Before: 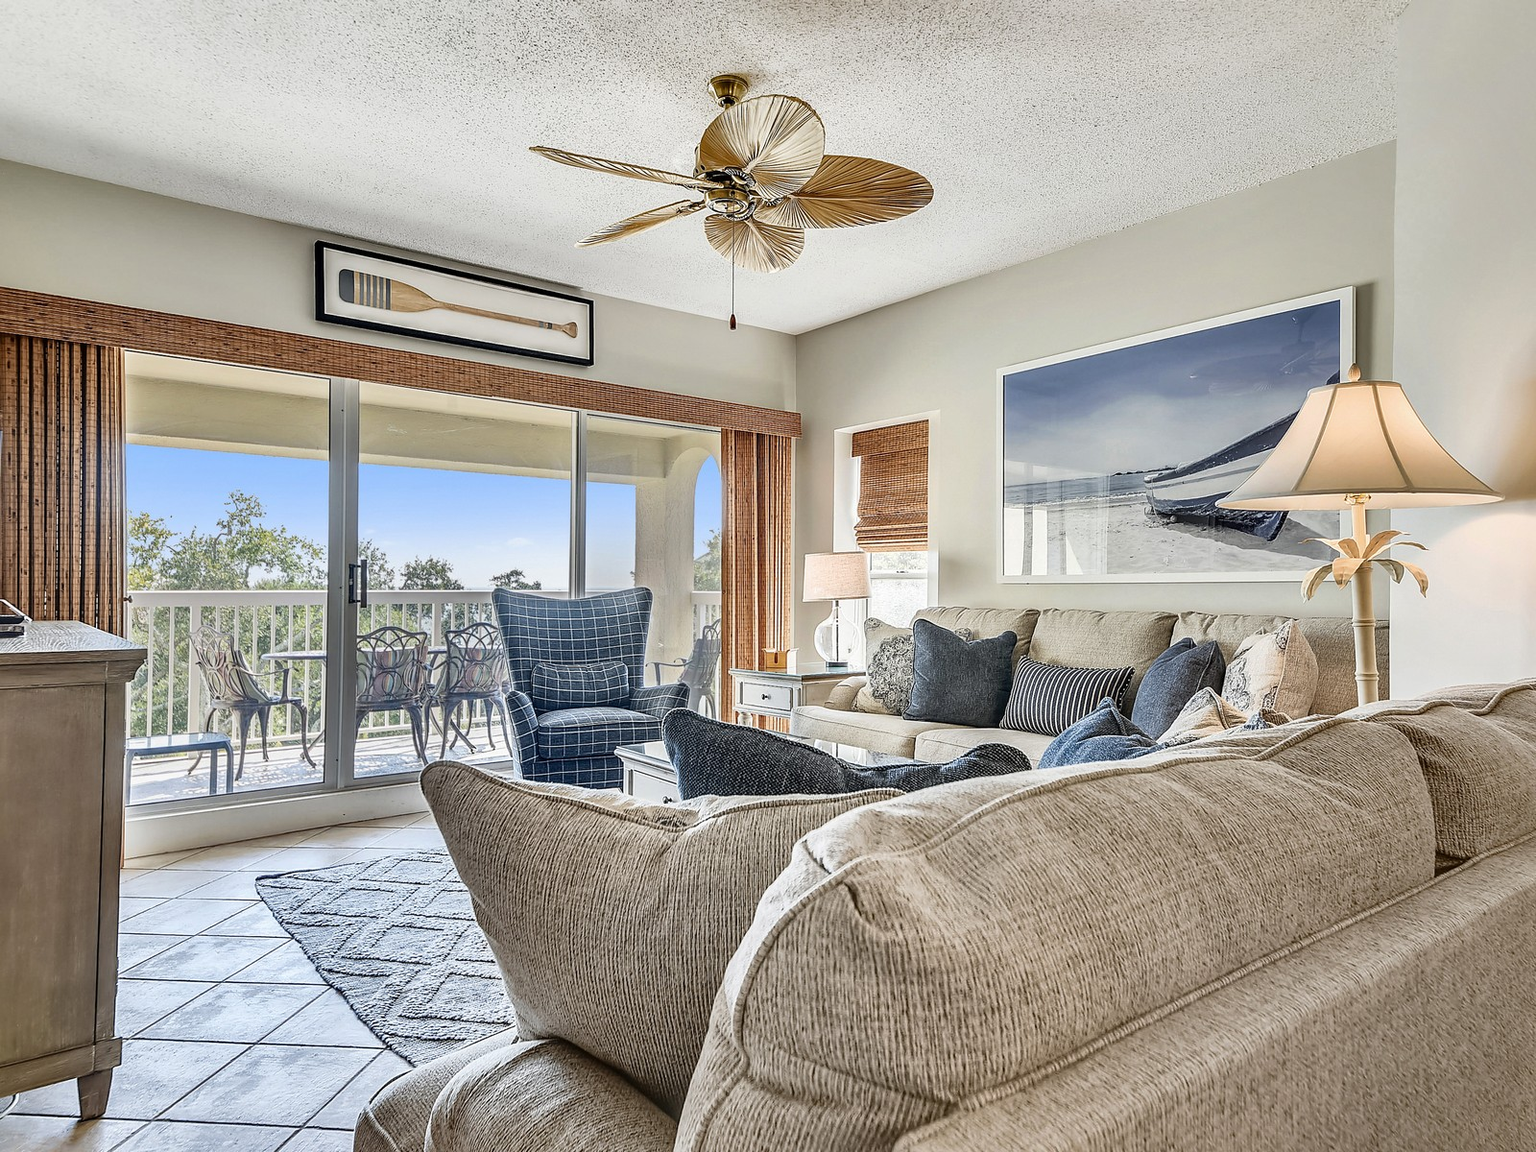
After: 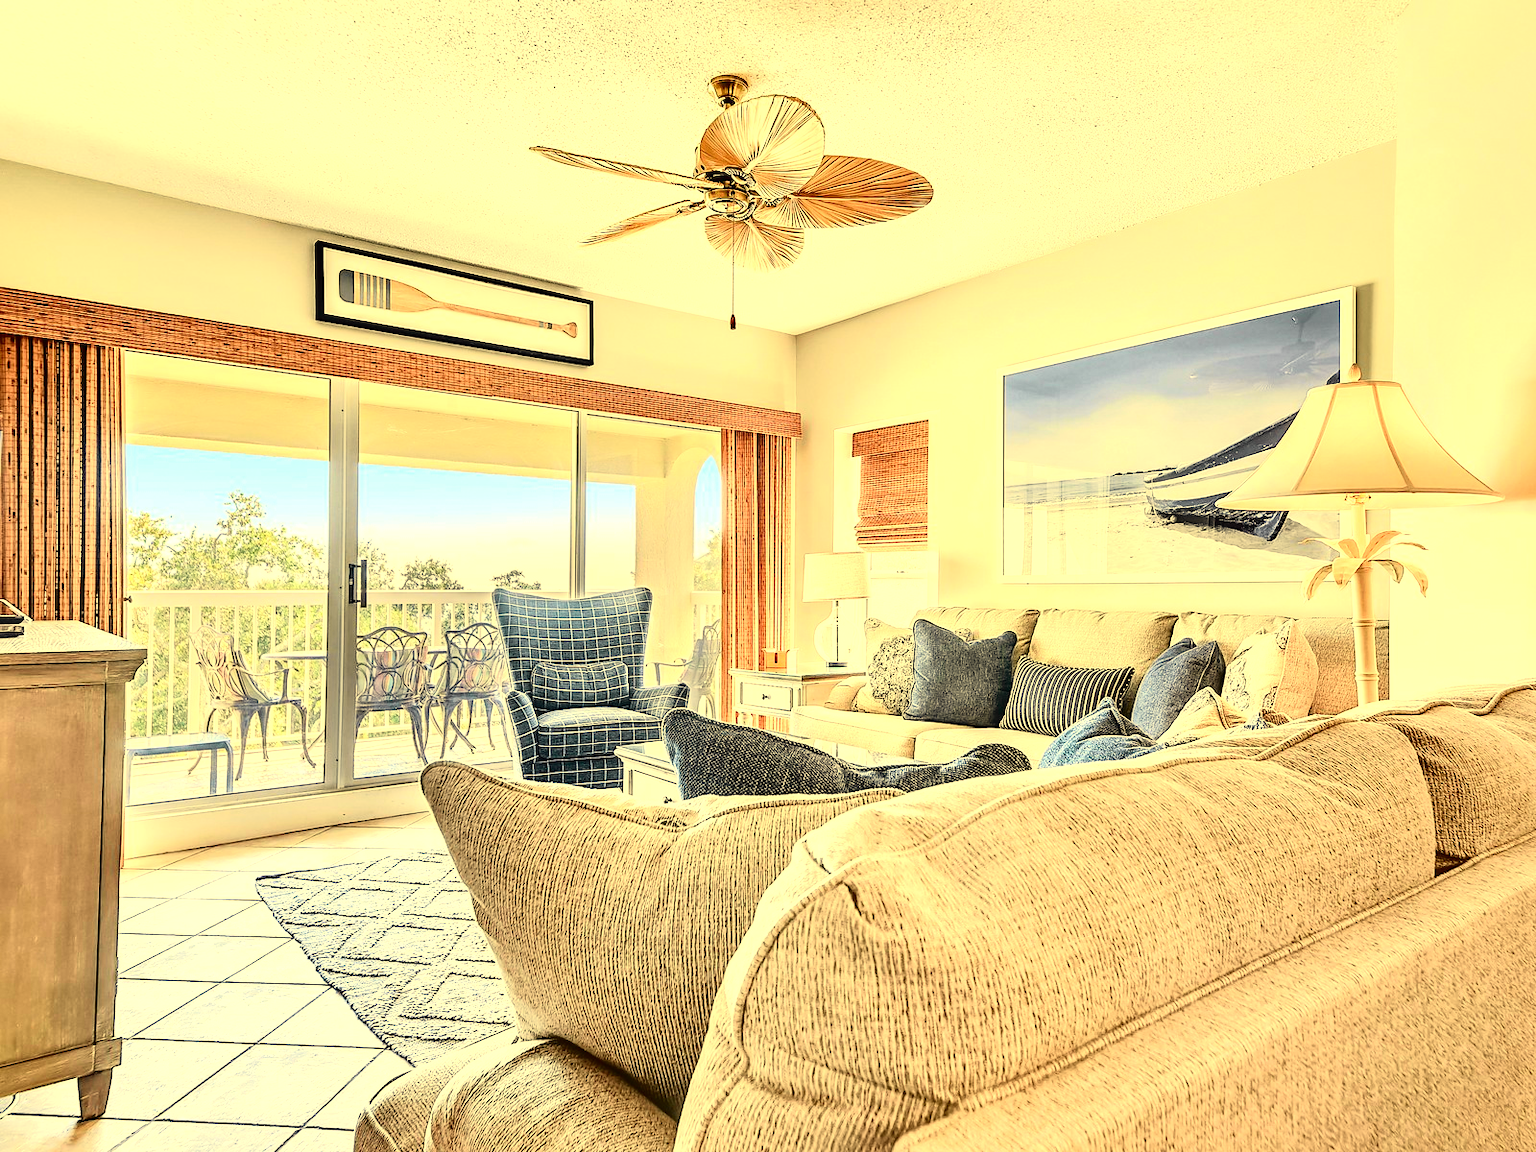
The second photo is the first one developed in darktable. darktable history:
white balance: red 1.08, blue 0.791
exposure: exposure 0.943 EV, compensate highlight preservation false
tone curve: curves: ch0 [(0, 0.014) (0.17, 0.099) (0.398, 0.423) (0.725, 0.828) (0.872, 0.918) (1, 0.981)]; ch1 [(0, 0) (0.402, 0.36) (0.489, 0.491) (0.5, 0.503) (0.515, 0.52) (0.545, 0.572) (0.615, 0.662) (0.701, 0.725) (1, 1)]; ch2 [(0, 0) (0.42, 0.458) (0.485, 0.499) (0.503, 0.503) (0.531, 0.542) (0.561, 0.594) (0.644, 0.694) (0.717, 0.753) (1, 0.991)], color space Lab, independent channels
